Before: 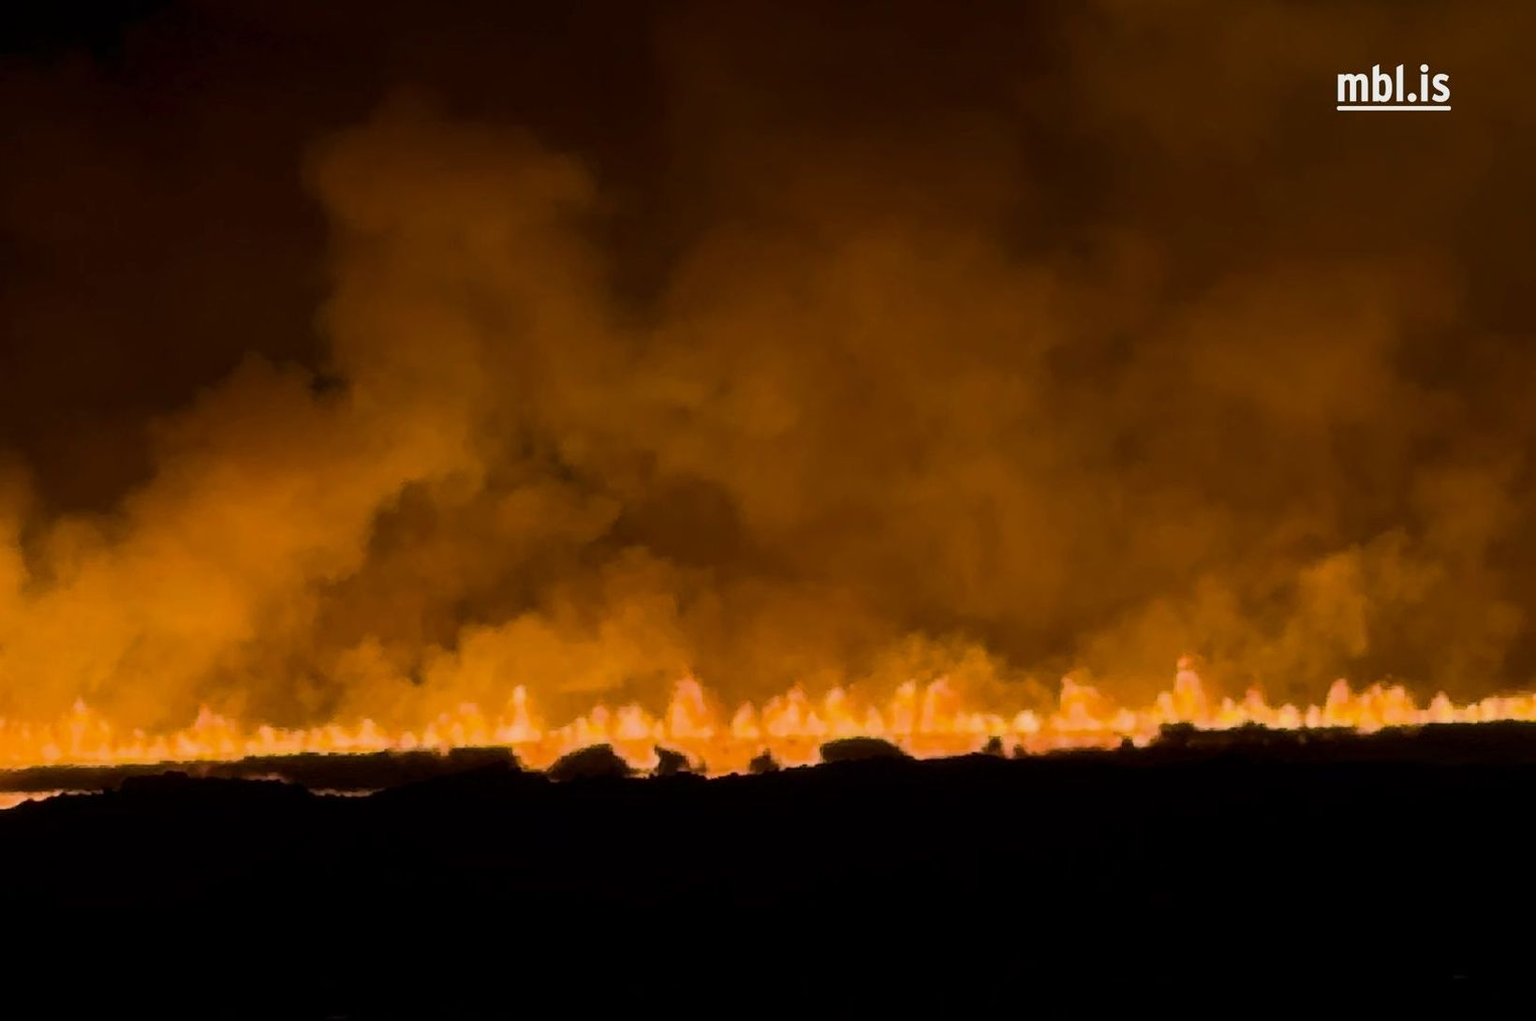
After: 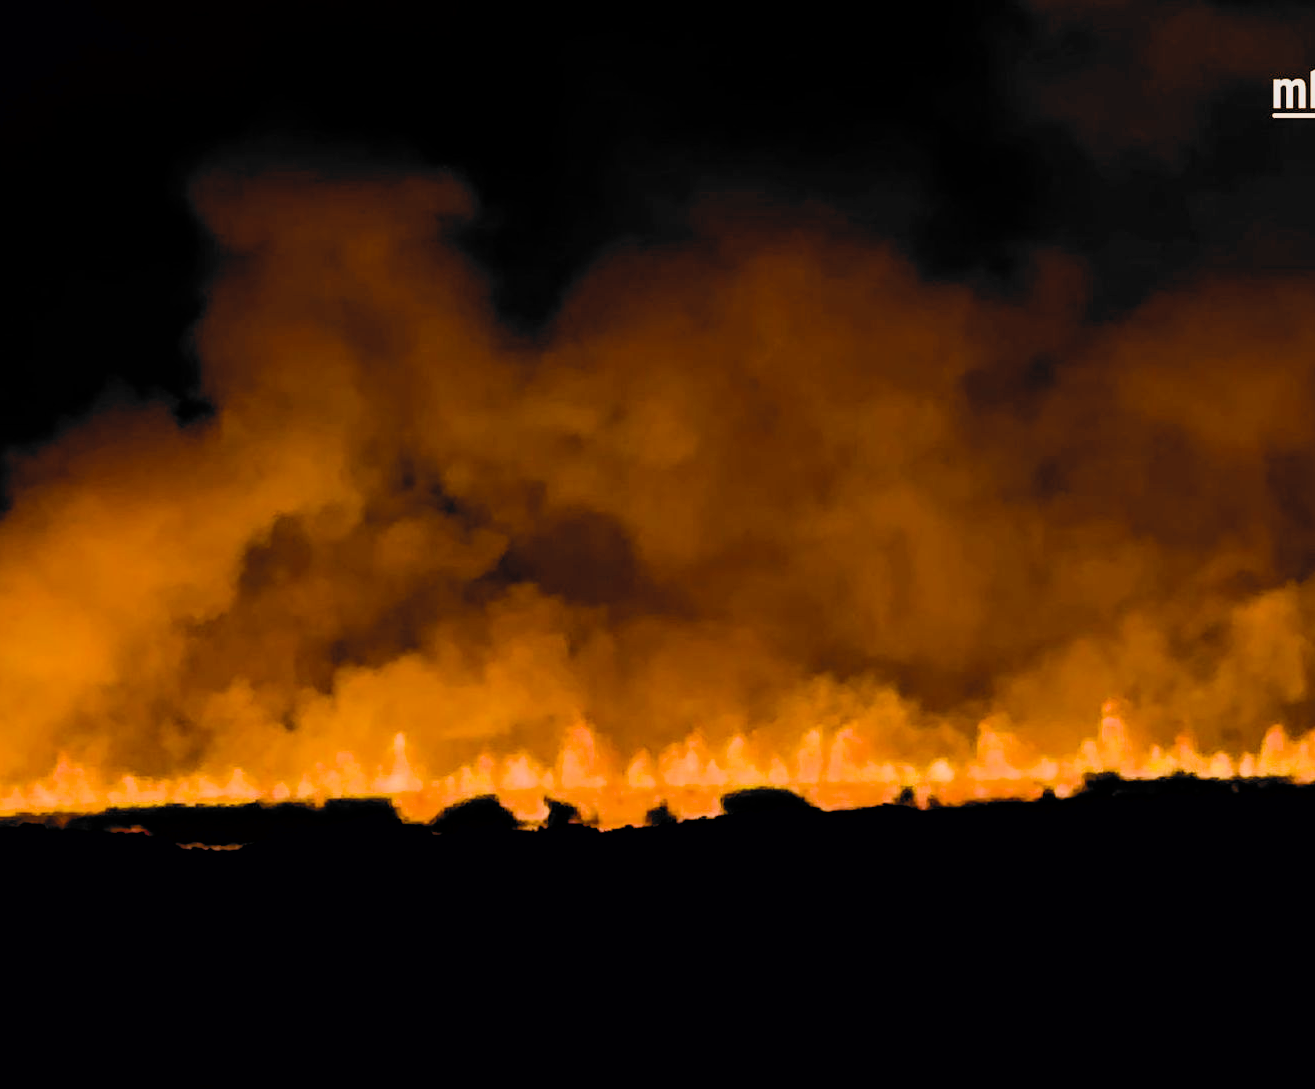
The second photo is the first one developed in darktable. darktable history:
exposure: exposure 0.233 EV, compensate exposure bias true, compensate highlight preservation false
tone equalizer: on, module defaults
crop and rotate: left 9.495%, right 10.276%
color balance rgb: global offset › luminance -0.196%, global offset › chroma 0.263%, perceptual saturation grading › global saturation 34.688%, perceptual saturation grading › highlights -29.885%, perceptual saturation grading › shadows 34.684%, global vibrance 20%
filmic rgb: black relative exposure -5.1 EV, white relative exposure 3.54 EV, threshold 5.97 EV, hardness 3.17, contrast 1.296, highlights saturation mix -49.8%, color science v6 (2022), enable highlight reconstruction true
